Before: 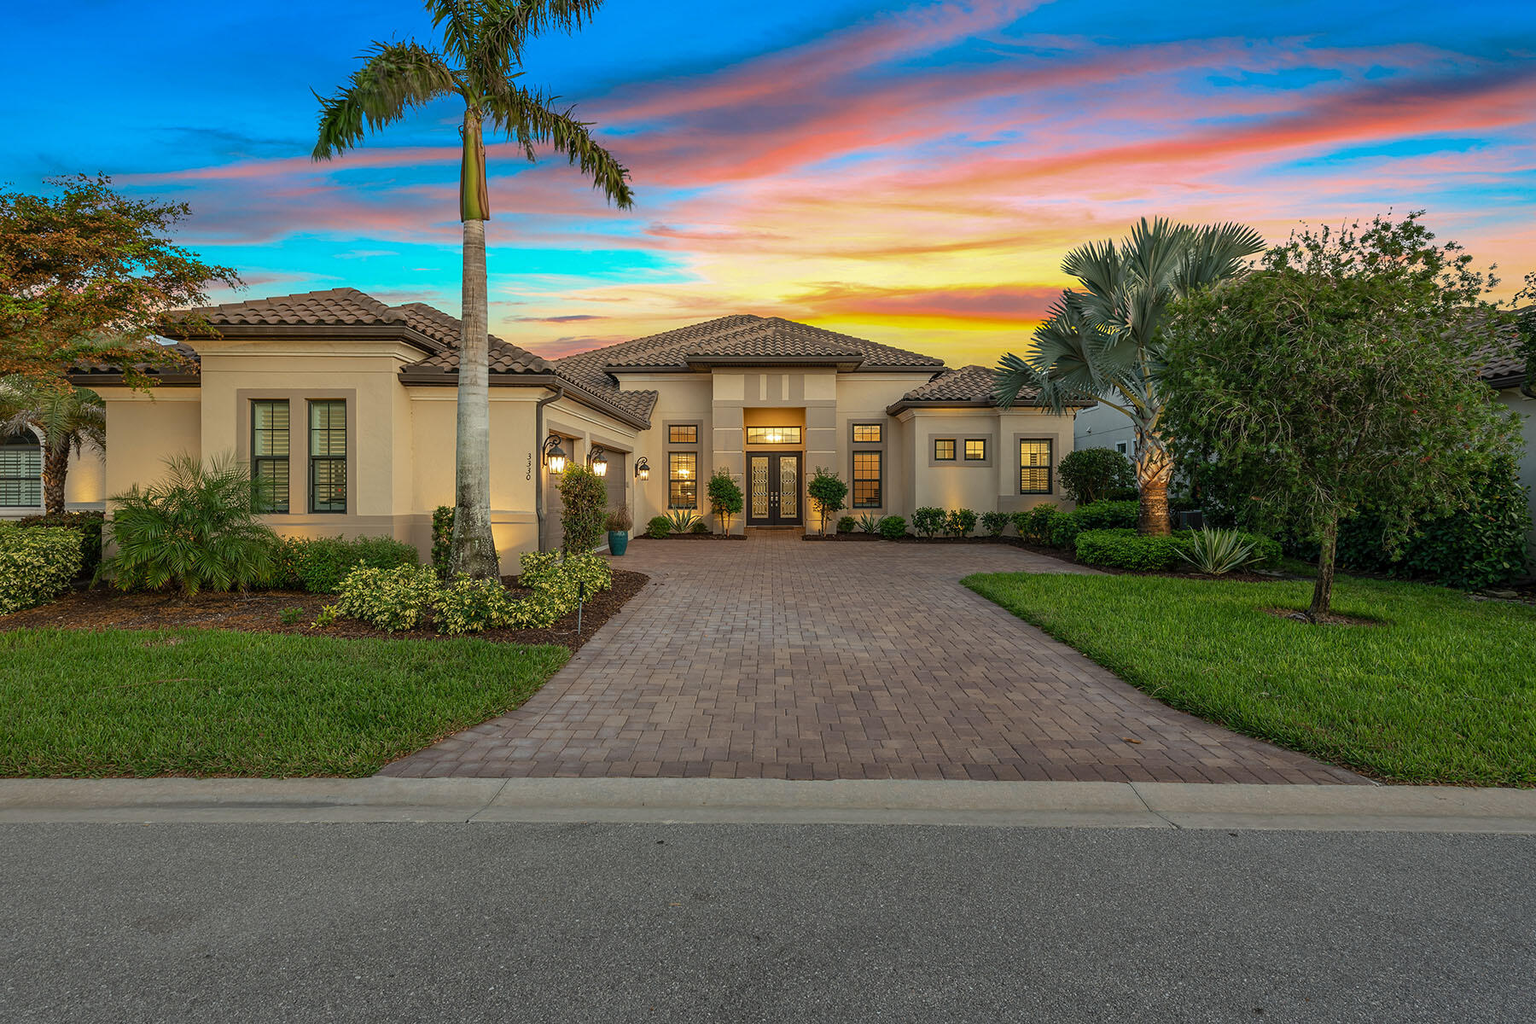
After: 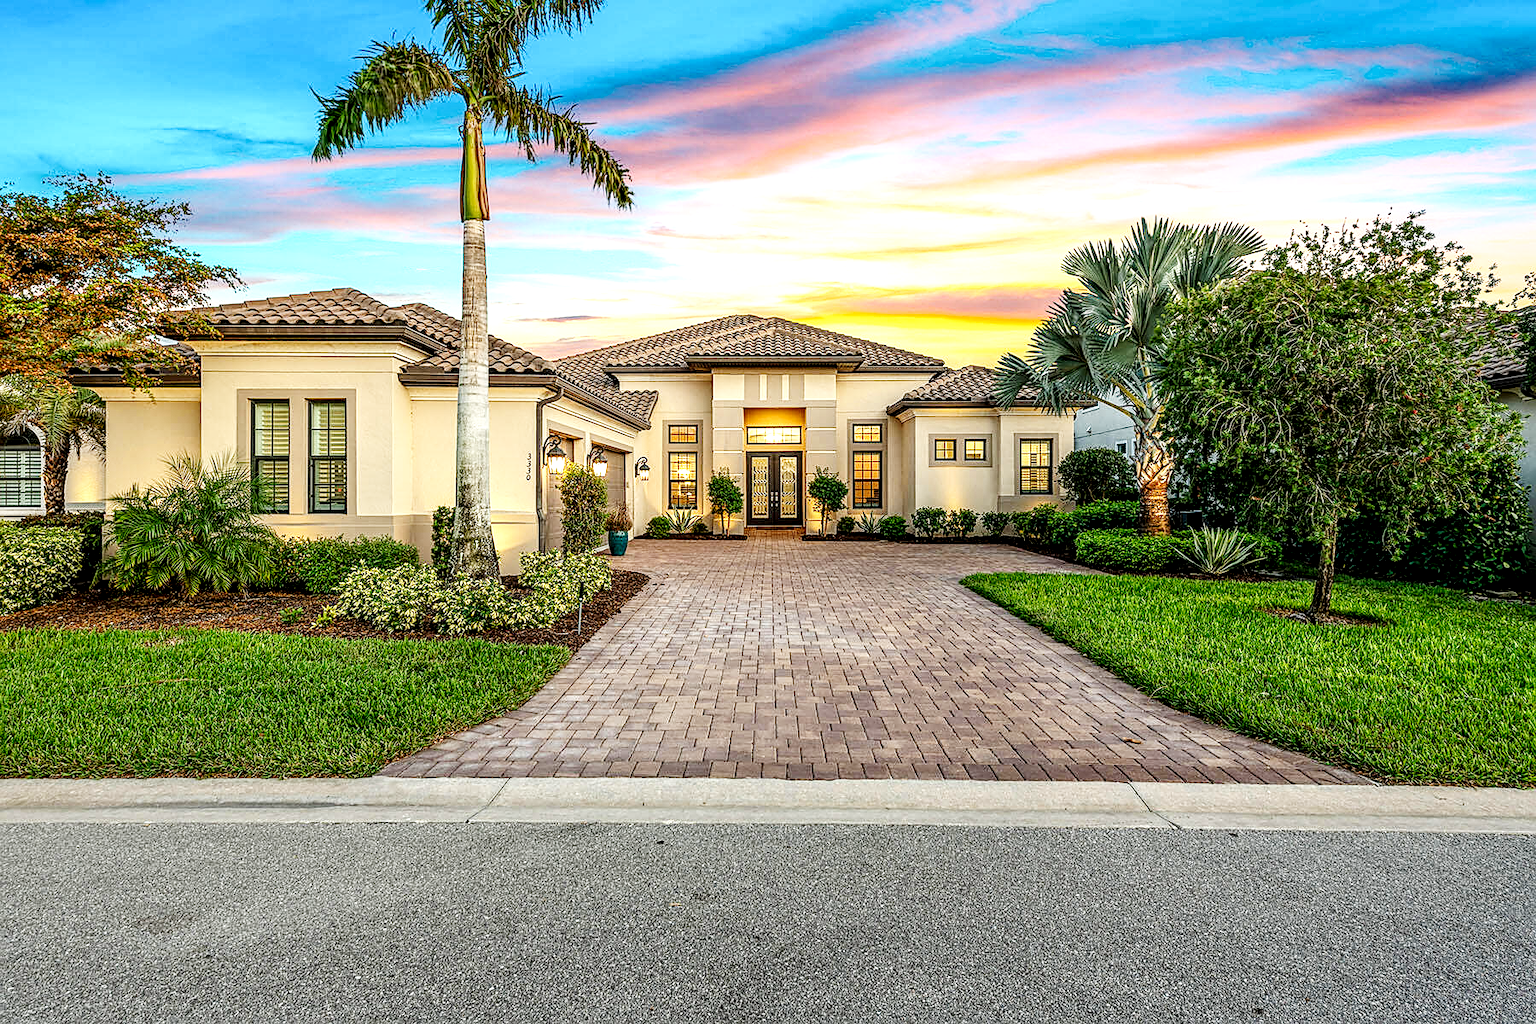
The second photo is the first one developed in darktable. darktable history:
local contrast: detail 160%
base curve: curves: ch0 [(0, 0.003) (0.001, 0.002) (0.006, 0.004) (0.02, 0.022) (0.048, 0.086) (0.094, 0.234) (0.162, 0.431) (0.258, 0.629) (0.385, 0.8) (0.548, 0.918) (0.751, 0.988) (1, 1)], preserve colors none
sharpen: on, module defaults
